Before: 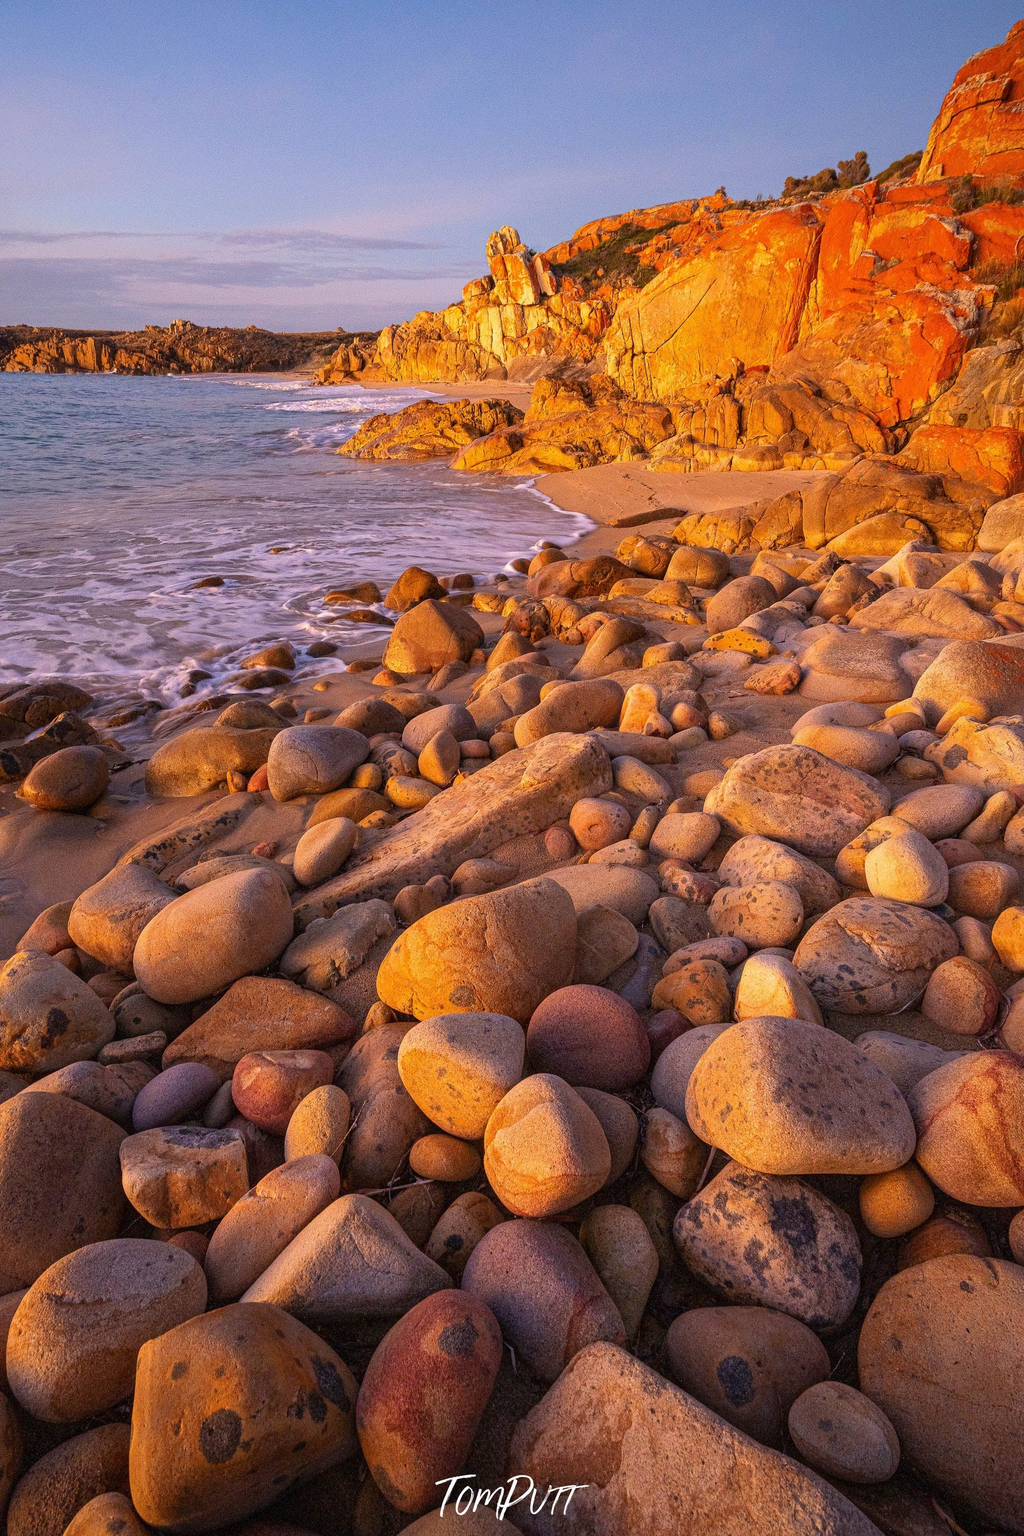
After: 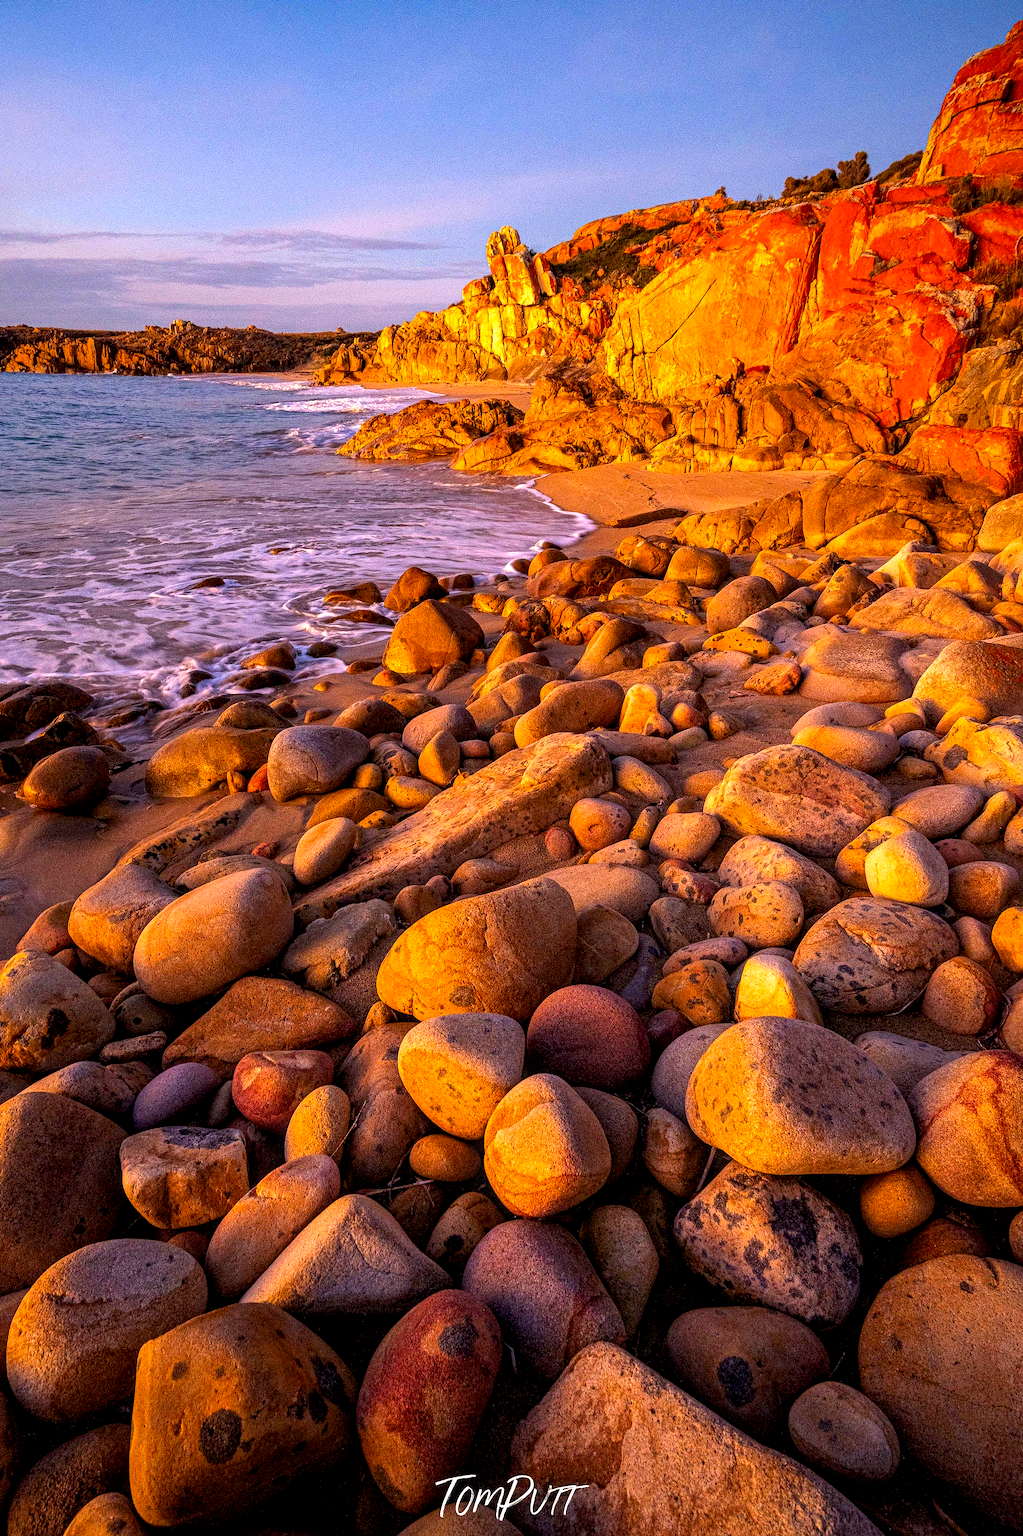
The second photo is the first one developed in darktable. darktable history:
color balance rgb: perceptual saturation grading › global saturation 10%, global vibrance 10%
local contrast: on, module defaults
color balance: lift [0.991, 1, 1, 1], gamma [0.996, 1, 1, 1], input saturation 98.52%, contrast 20.34%, output saturation 103.72%
